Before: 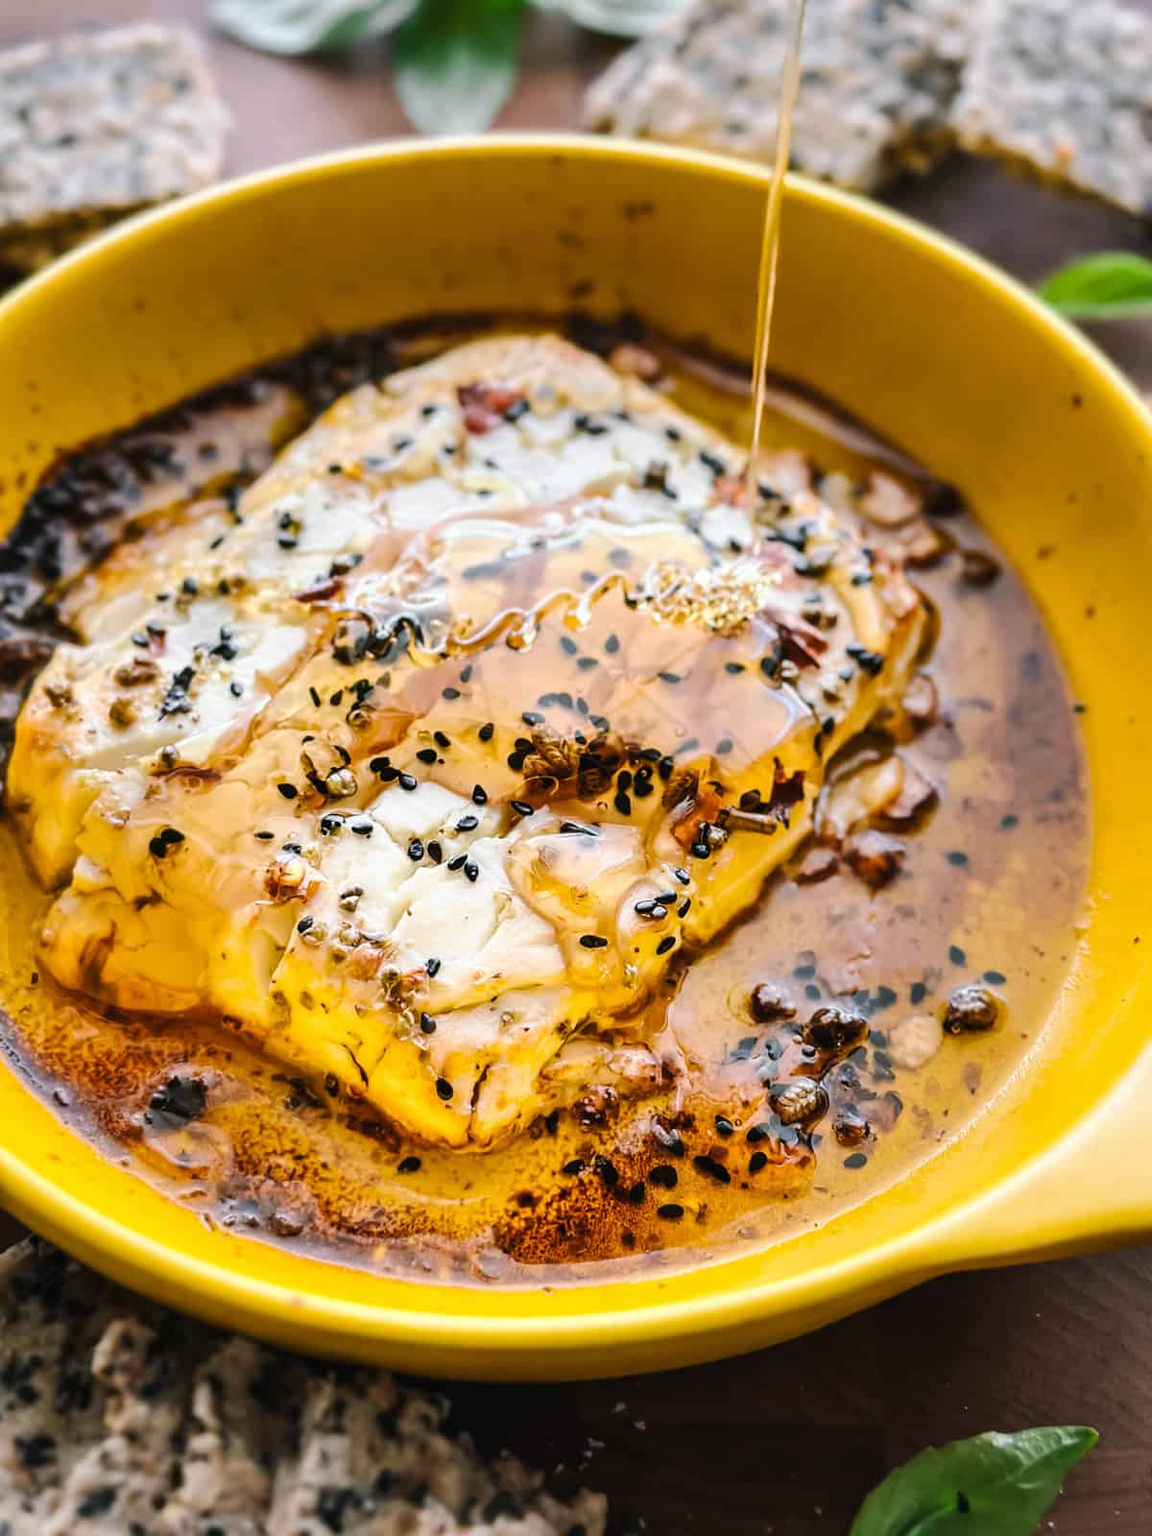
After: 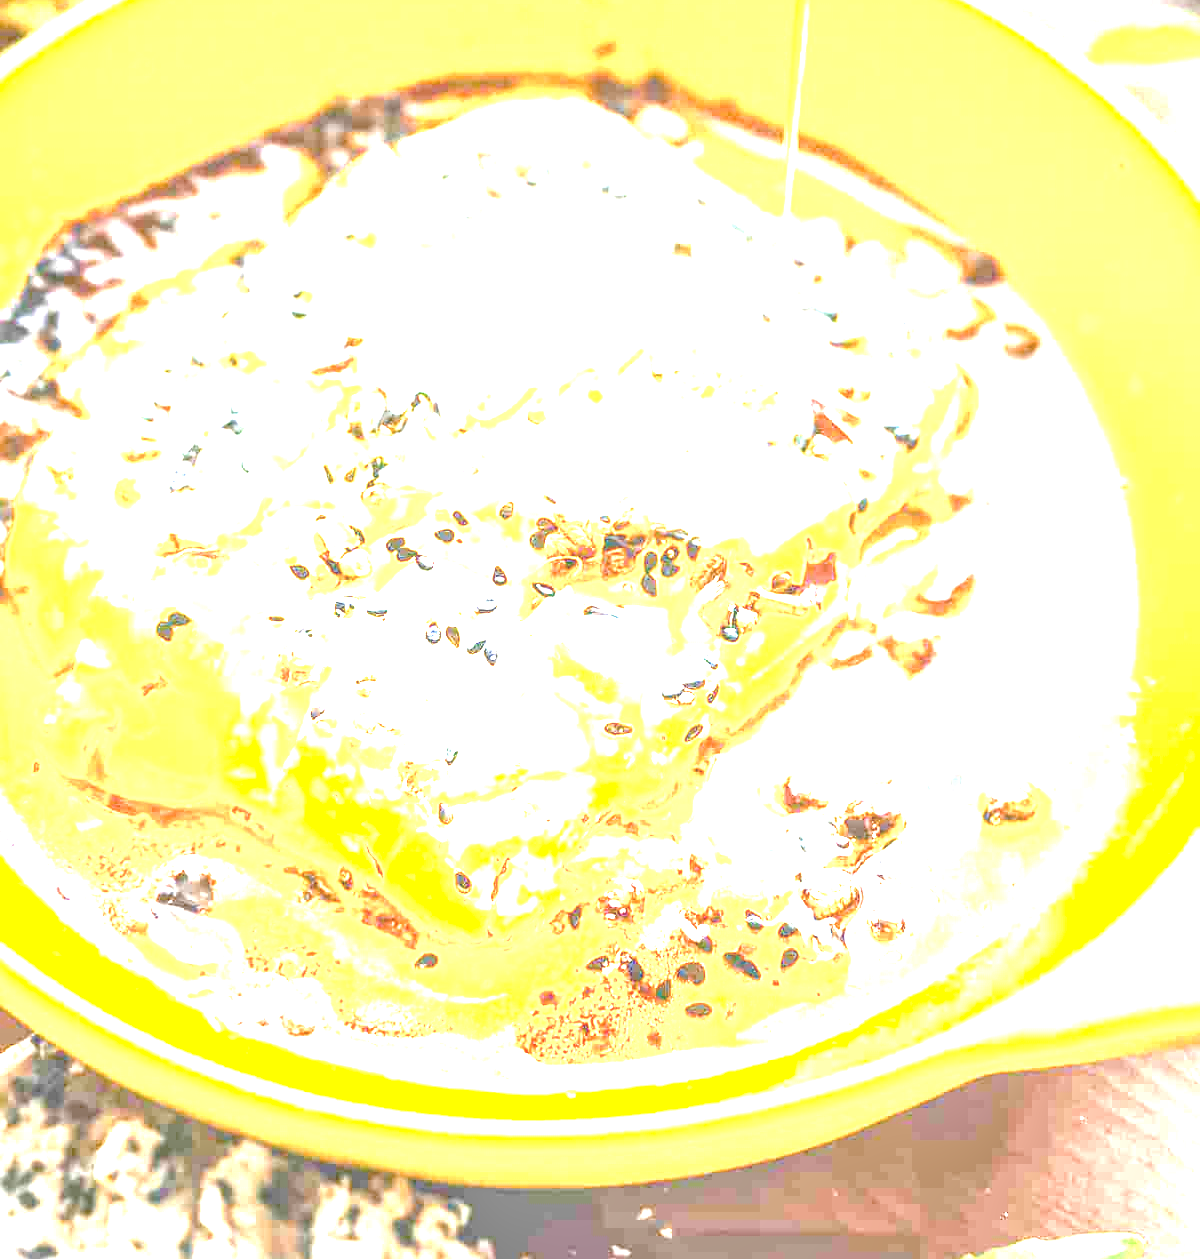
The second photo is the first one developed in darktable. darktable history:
local contrast: on, module defaults
color balance rgb: perceptual saturation grading › global saturation 20%, perceptual saturation grading › highlights -25%, perceptual saturation grading › shadows 50%
crop and rotate: top 15.774%, bottom 5.506%
exposure: black level correction 0, exposure 4 EV, compensate exposure bias true, compensate highlight preservation false
